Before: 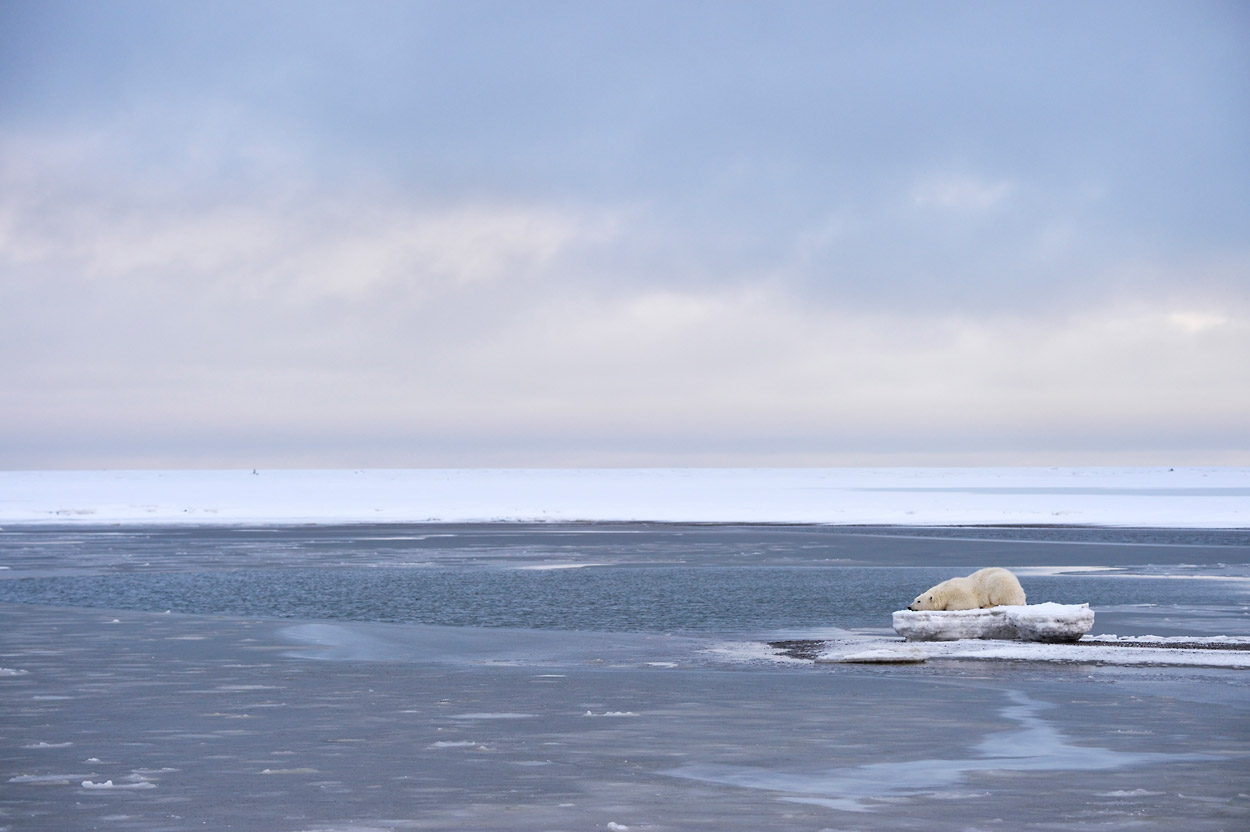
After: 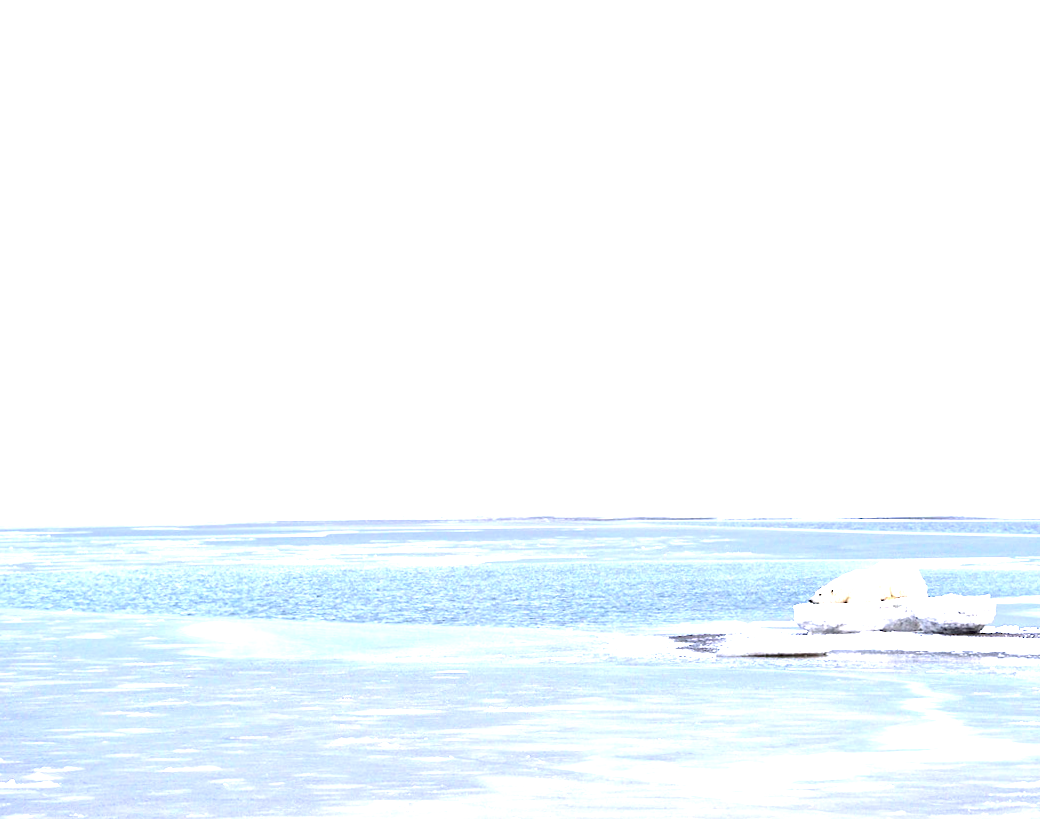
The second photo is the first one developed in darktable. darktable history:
crop: left 7.598%, right 7.873%
exposure: exposure 2.207 EV, compensate highlight preservation false
rotate and perspective: rotation -0.45°, automatic cropping original format, crop left 0.008, crop right 0.992, crop top 0.012, crop bottom 0.988
